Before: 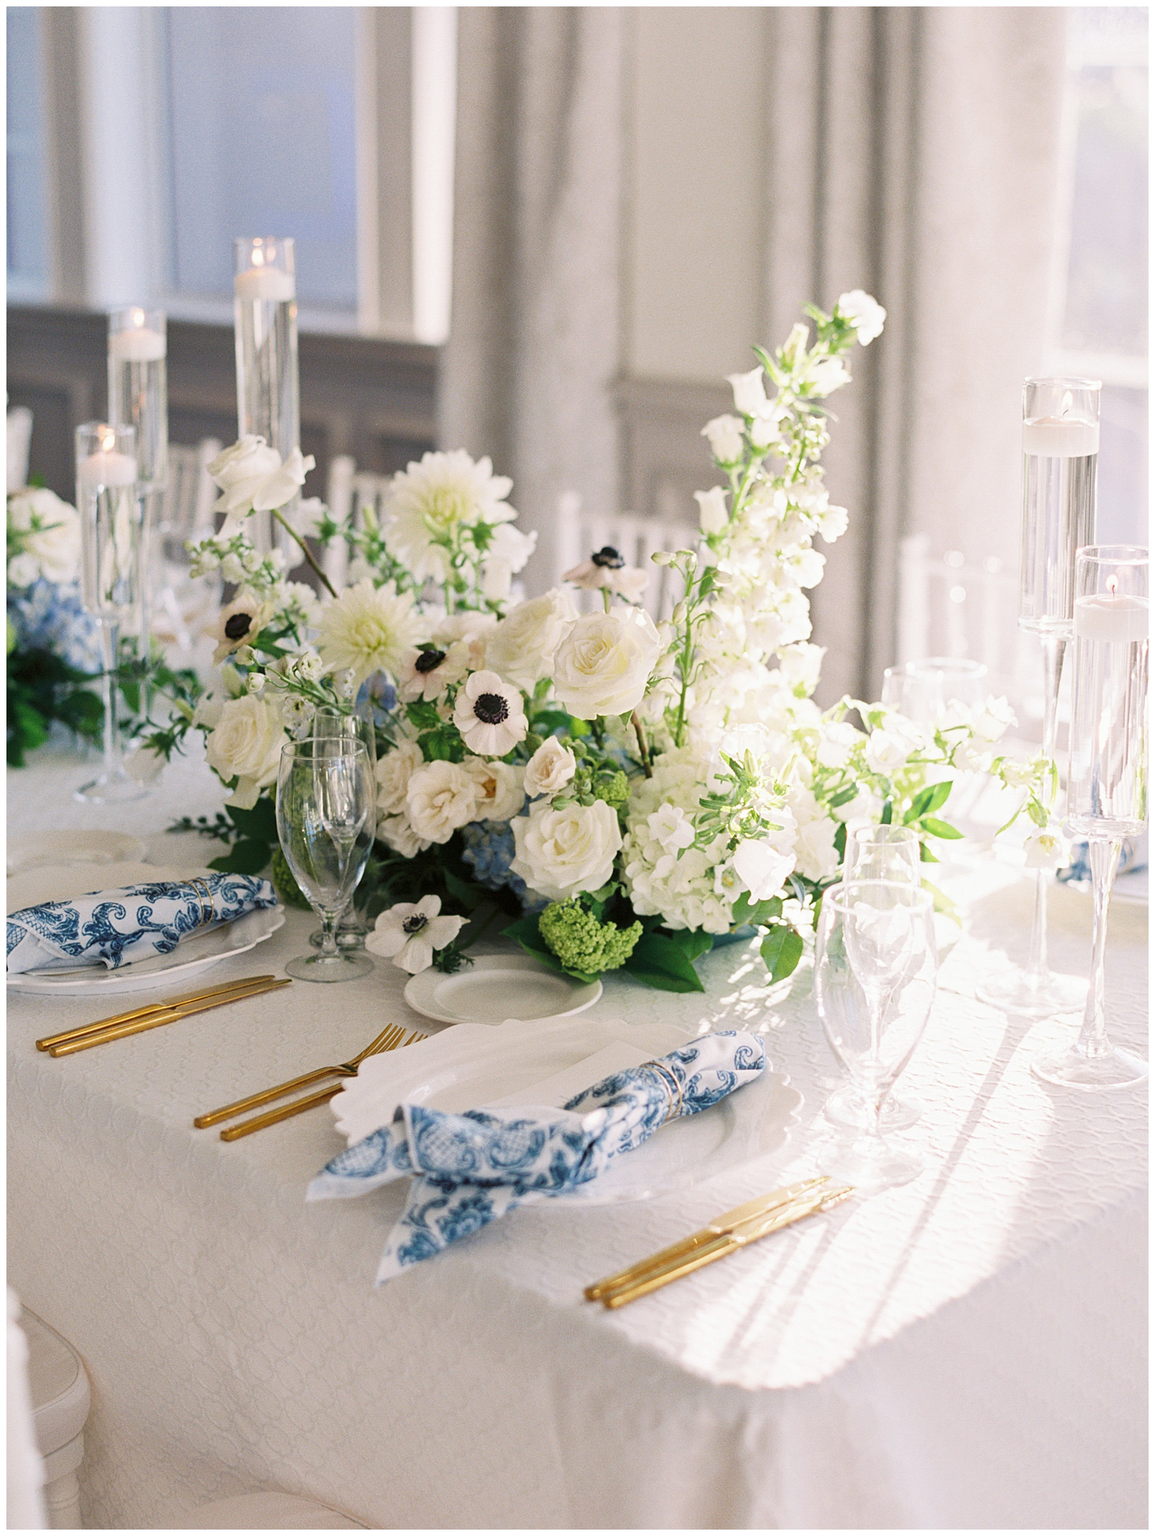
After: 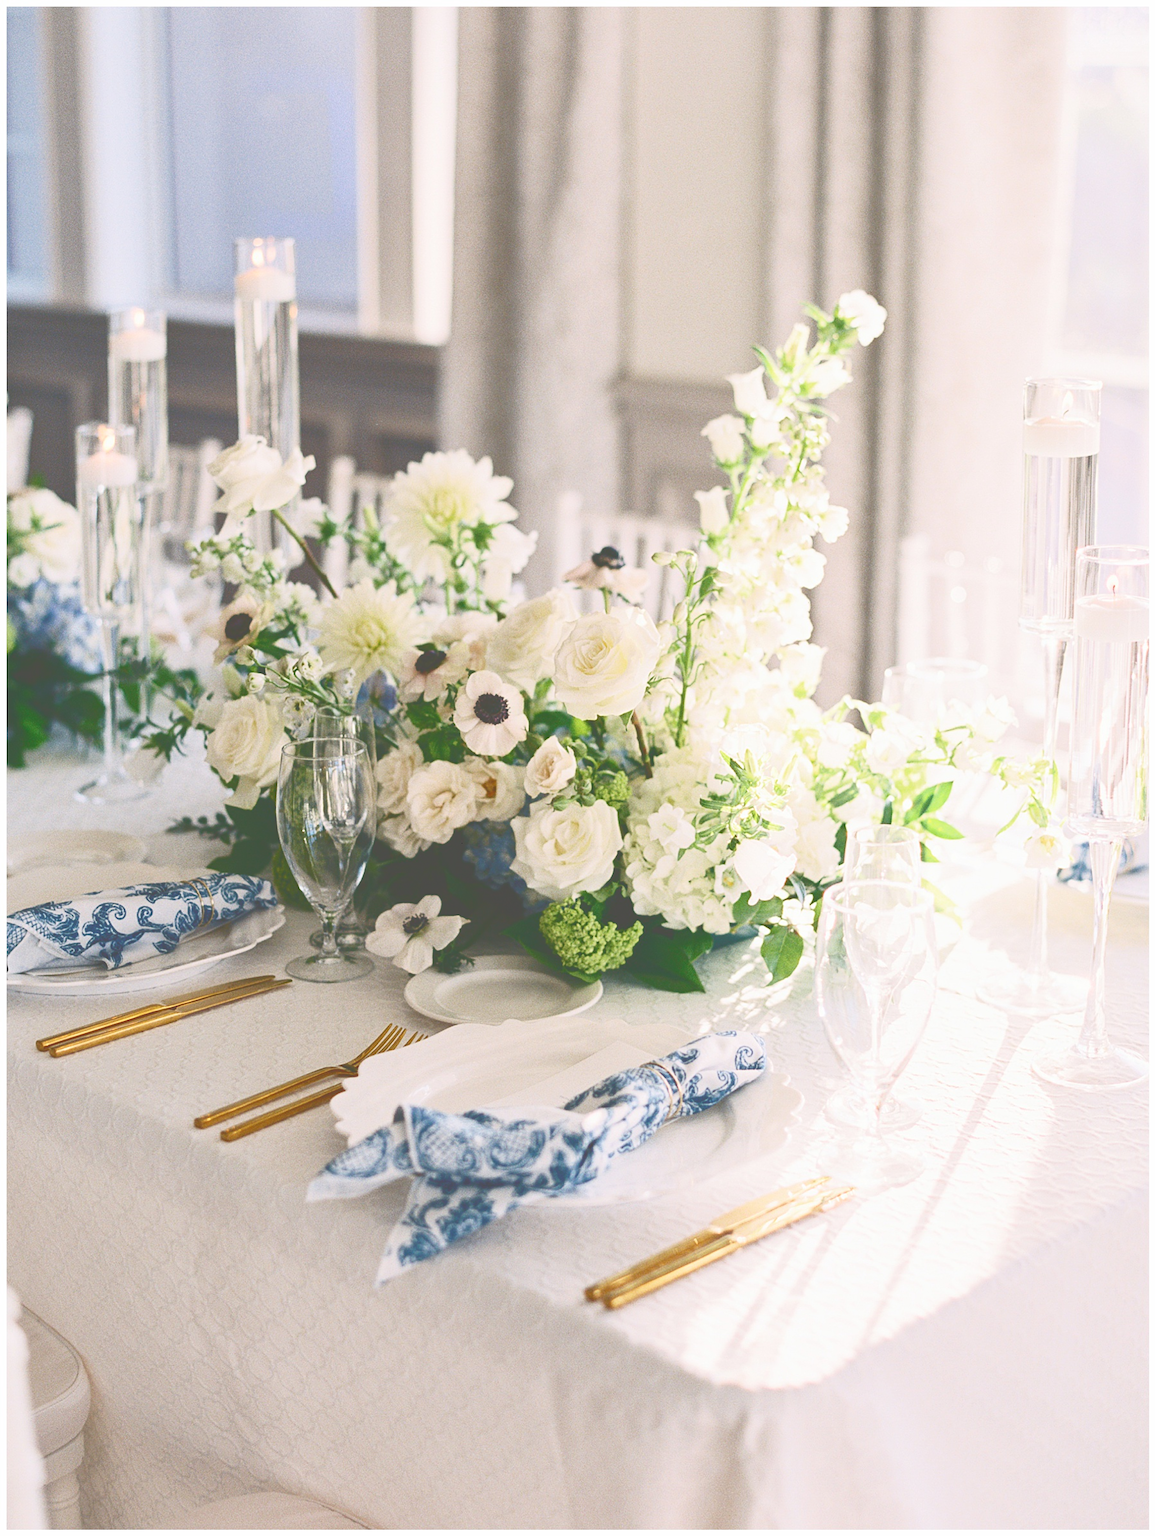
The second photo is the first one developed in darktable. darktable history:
tone curve: curves: ch0 [(0, 0) (0.003, 0.319) (0.011, 0.319) (0.025, 0.323) (0.044, 0.323) (0.069, 0.327) (0.1, 0.33) (0.136, 0.338) (0.177, 0.348) (0.224, 0.361) (0.277, 0.374) (0.335, 0.398) (0.399, 0.444) (0.468, 0.516) (0.543, 0.595) (0.623, 0.694) (0.709, 0.793) (0.801, 0.883) (0.898, 0.942) (1, 1)], color space Lab, independent channels, preserve colors none
exposure: exposure -0.015 EV, compensate highlight preservation false
